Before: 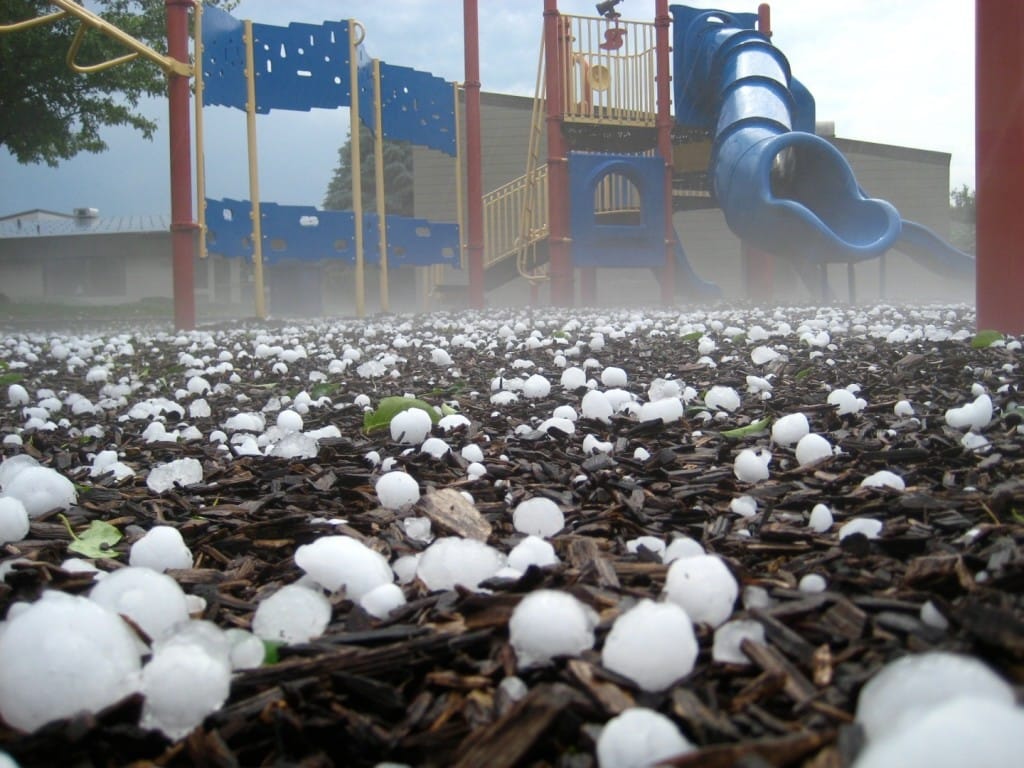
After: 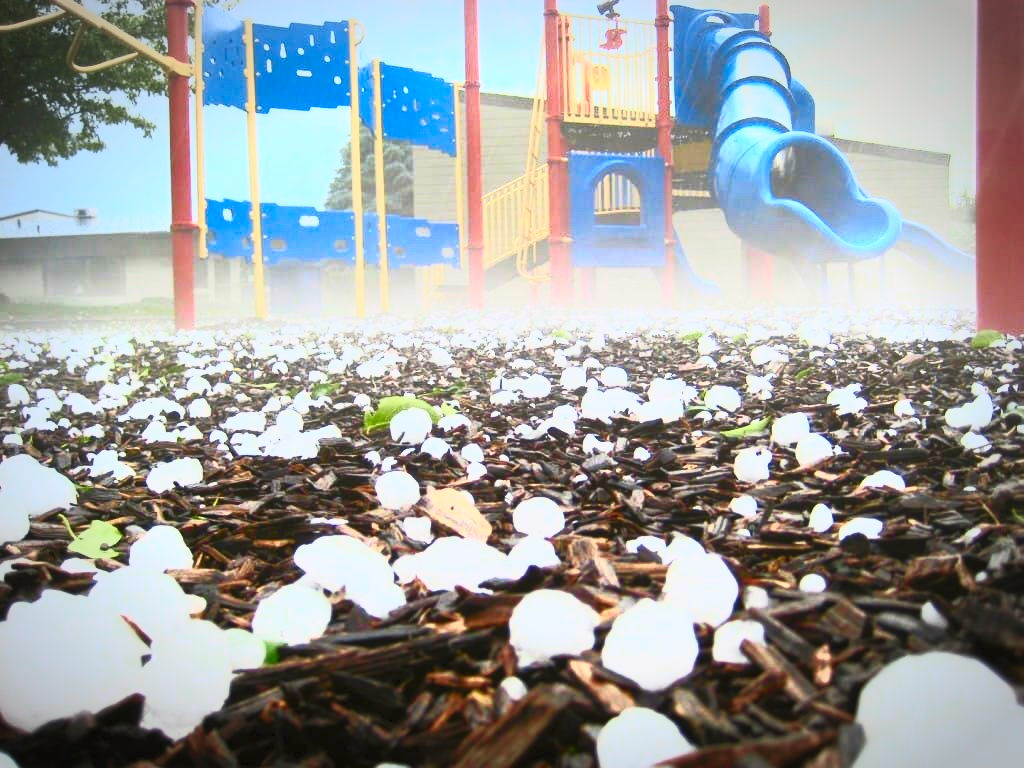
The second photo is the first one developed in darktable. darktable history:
tone curve: curves: ch0 [(0, 0.021) (0.049, 0.044) (0.152, 0.14) (0.328, 0.377) (0.473, 0.543) (0.641, 0.705) (0.868, 0.887) (1, 0.969)]; ch1 [(0, 0) (0.302, 0.331) (0.427, 0.433) (0.472, 0.47) (0.502, 0.503) (0.522, 0.526) (0.564, 0.591) (0.602, 0.632) (0.677, 0.701) (0.859, 0.885) (1, 1)]; ch2 [(0, 0) (0.33, 0.301) (0.447, 0.44) (0.487, 0.496) (0.502, 0.516) (0.535, 0.554) (0.565, 0.598) (0.618, 0.629) (1, 1)], color space Lab, independent channels, preserve colors none
vignetting: automatic ratio true
contrast brightness saturation: contrast 0.995, brightness 0.987, saturation 0.983
tone equalizer: mask exposure compensation -0.493 EV
